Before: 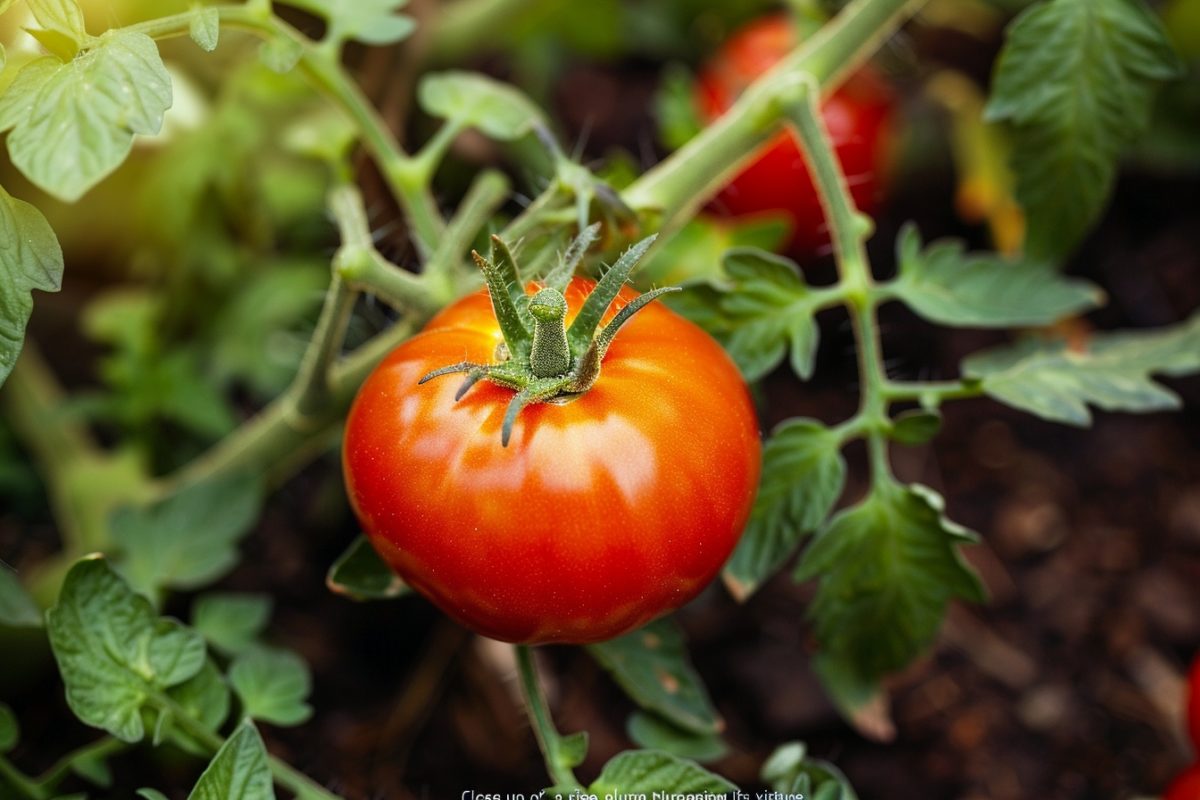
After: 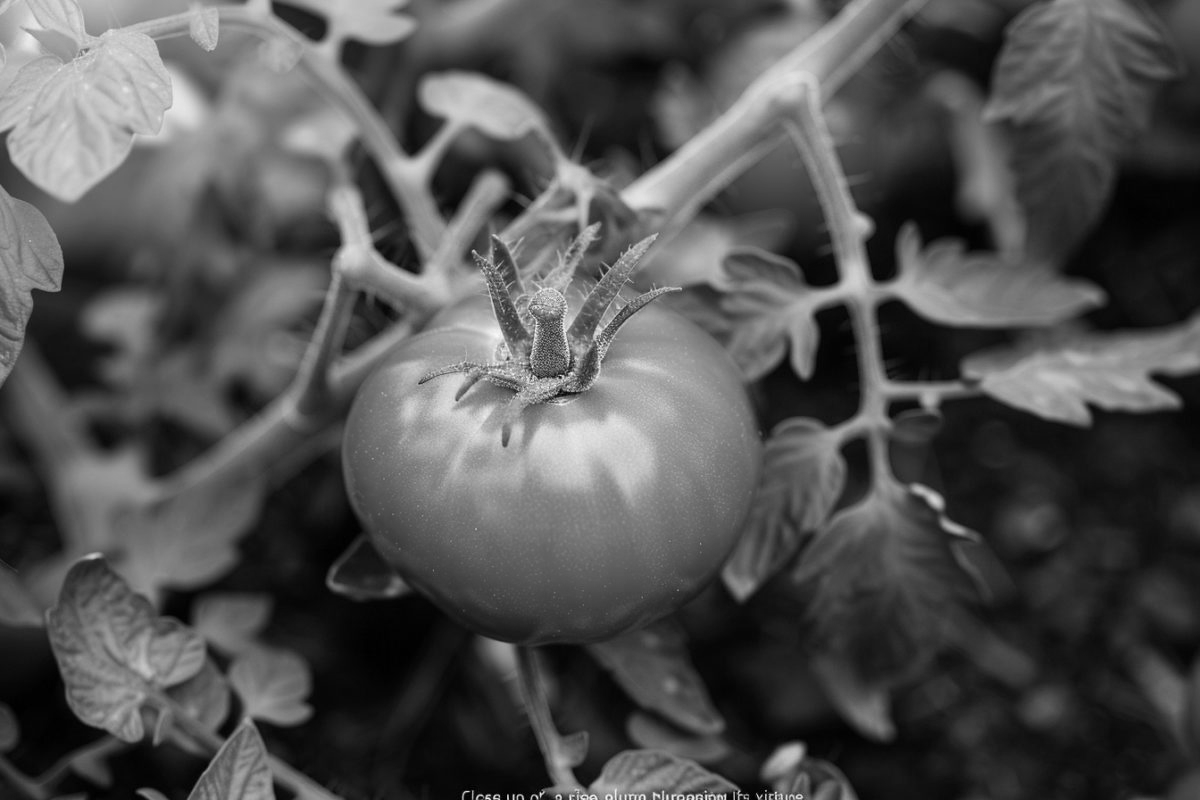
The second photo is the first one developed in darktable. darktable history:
monochrome: a 32, b 64, size 2.3
